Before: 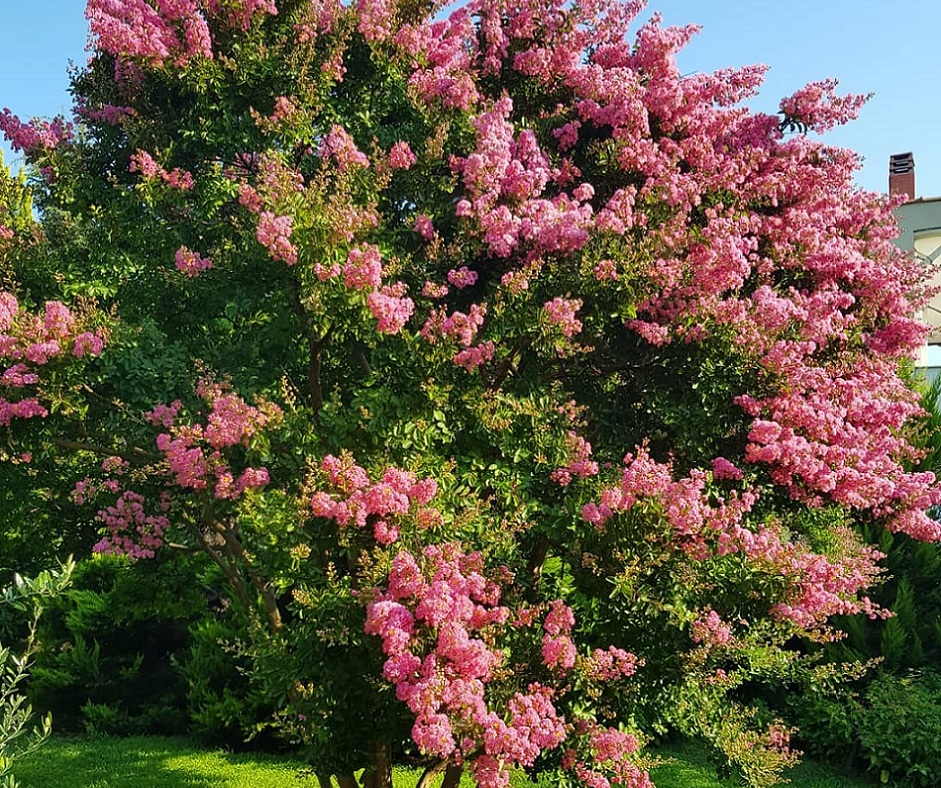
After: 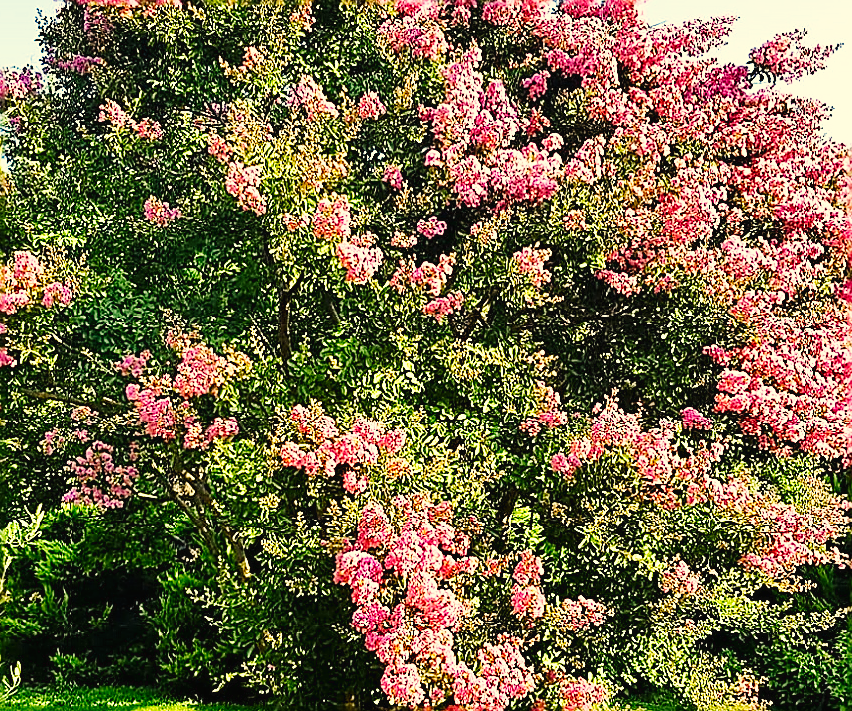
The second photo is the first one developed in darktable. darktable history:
sharpen: amount 1.845
crop: left 3.304%, top 6.424%, right 6.106%, bottom 3.246%
base curve: curves: ch0 [(0, 0.003) (0.001, 0.002) (0.006, 0.004) (0.02, 0.022) (0.048, 0.086) (0.094, 0.234) (0.162, 0.431) (0.258, 0.629) (0.385, 0.8) (0.548, 0.918) (0.751, 0.988) (1, 1)], preserve colors none
color correction: highlights a* 1.47, highlights b* 17.06
